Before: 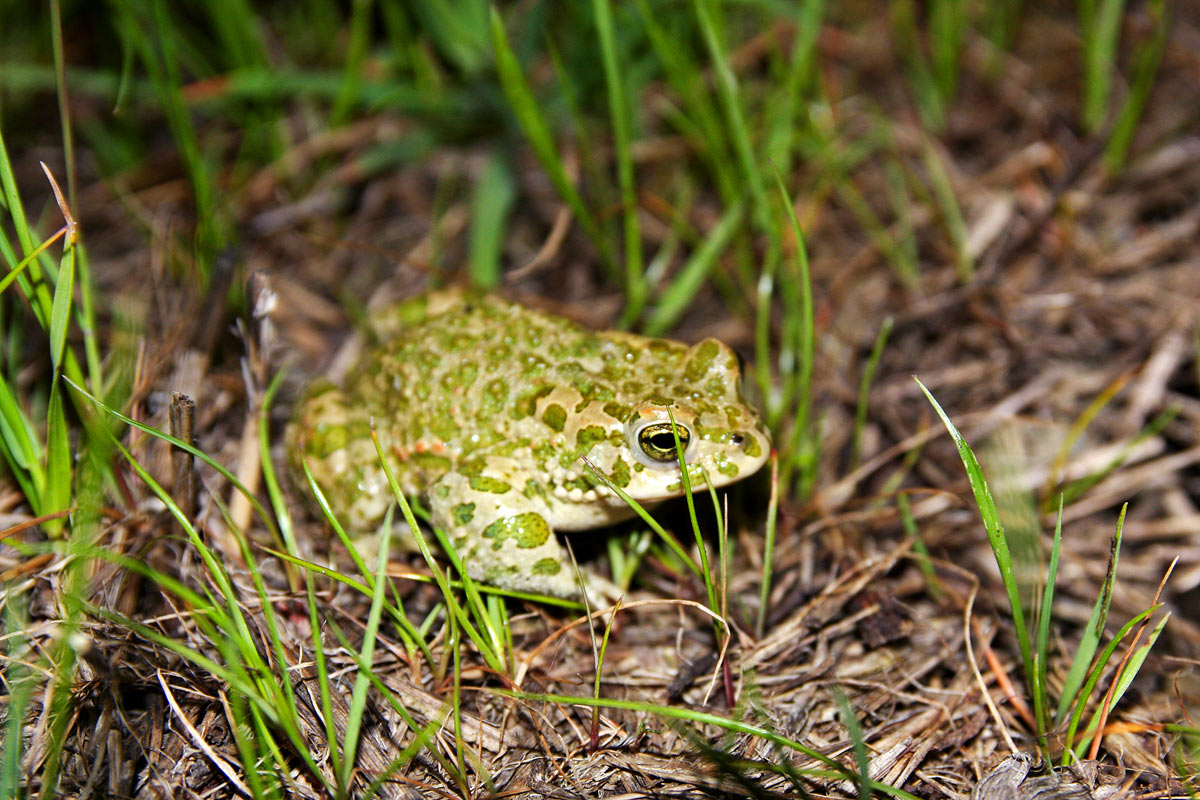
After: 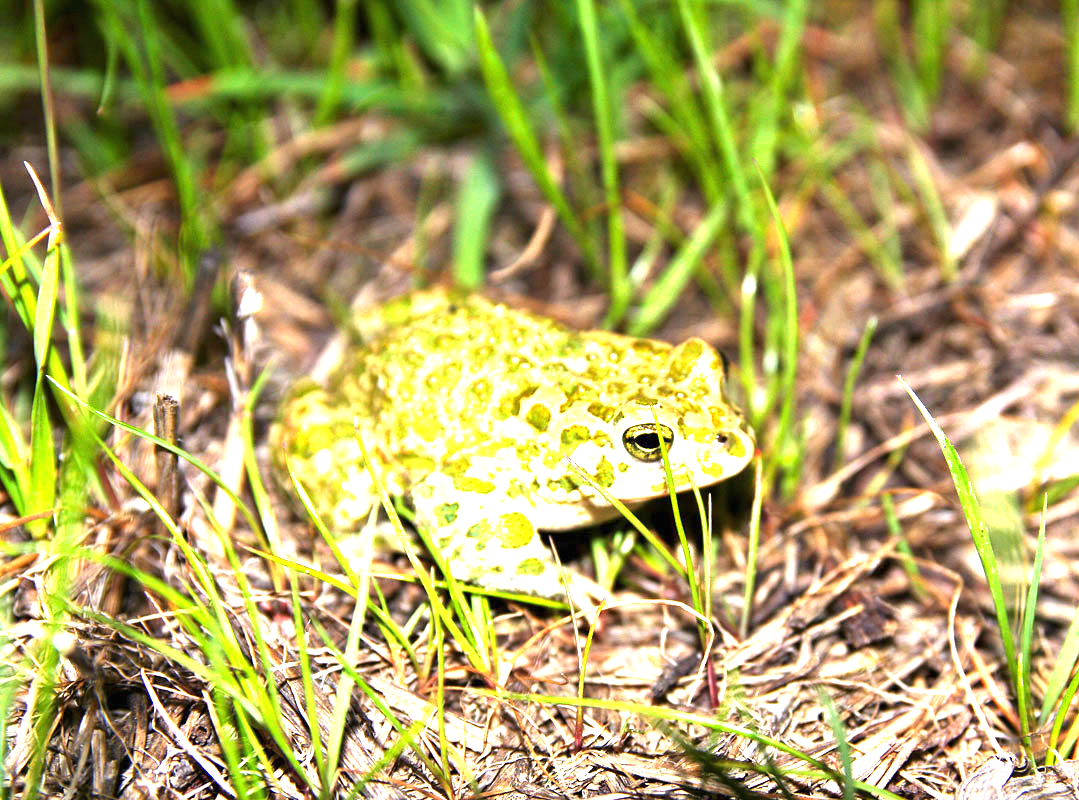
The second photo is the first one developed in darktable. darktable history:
exposure: black level correction 0, exposure 1.743 EV, compensate exposure bias true, compensate highlight preservation false
crop and rotate: left 1.412%, right 8.624%
